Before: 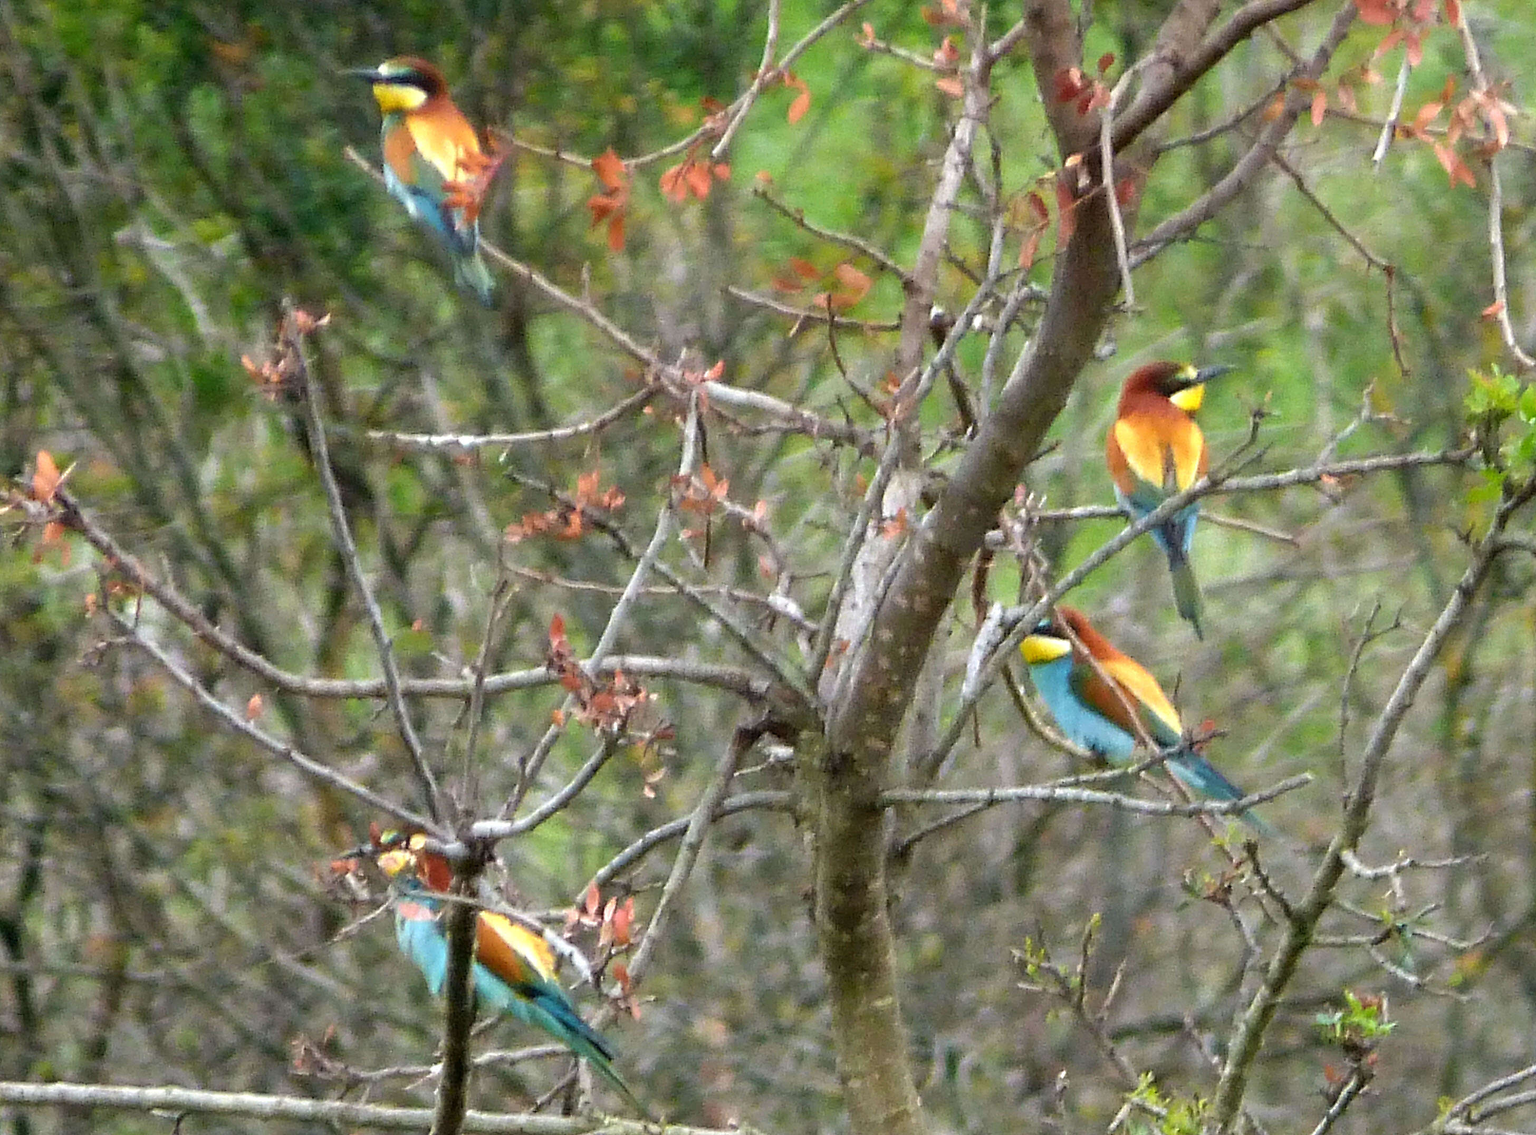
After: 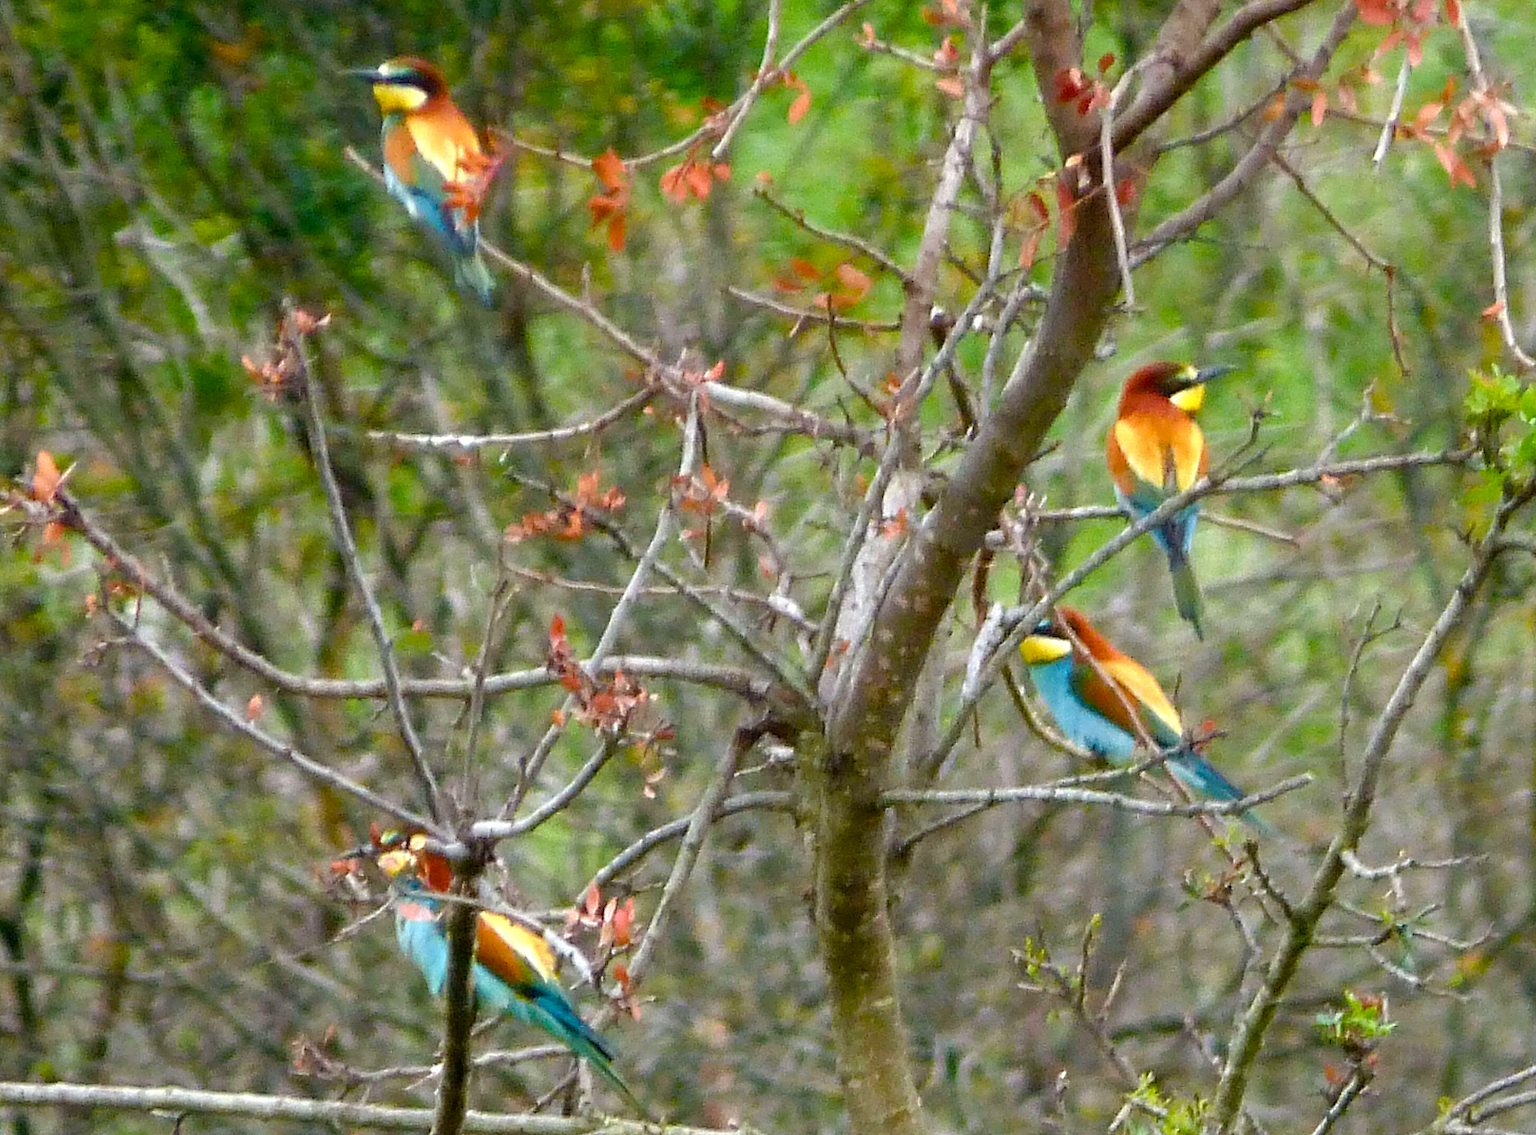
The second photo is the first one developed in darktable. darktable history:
color balance rgb: perceptual saturation grading › global saturation 0.033%, perceptual saturation grading › mid-tones 6.189%, perceptual saturation grading › shadows 71.825%
